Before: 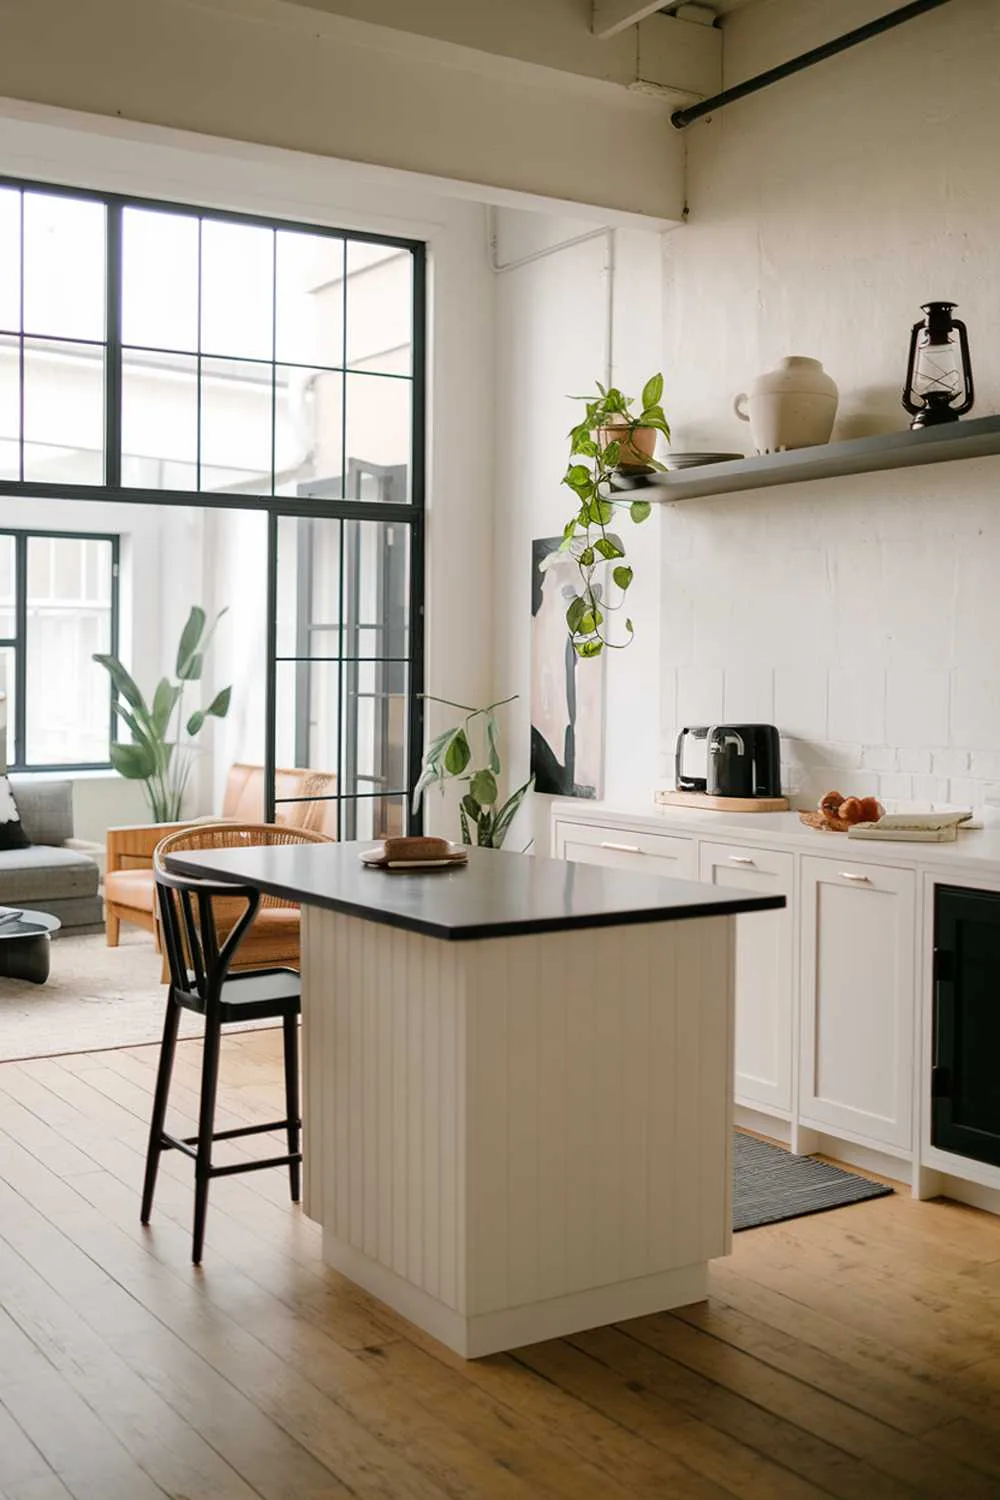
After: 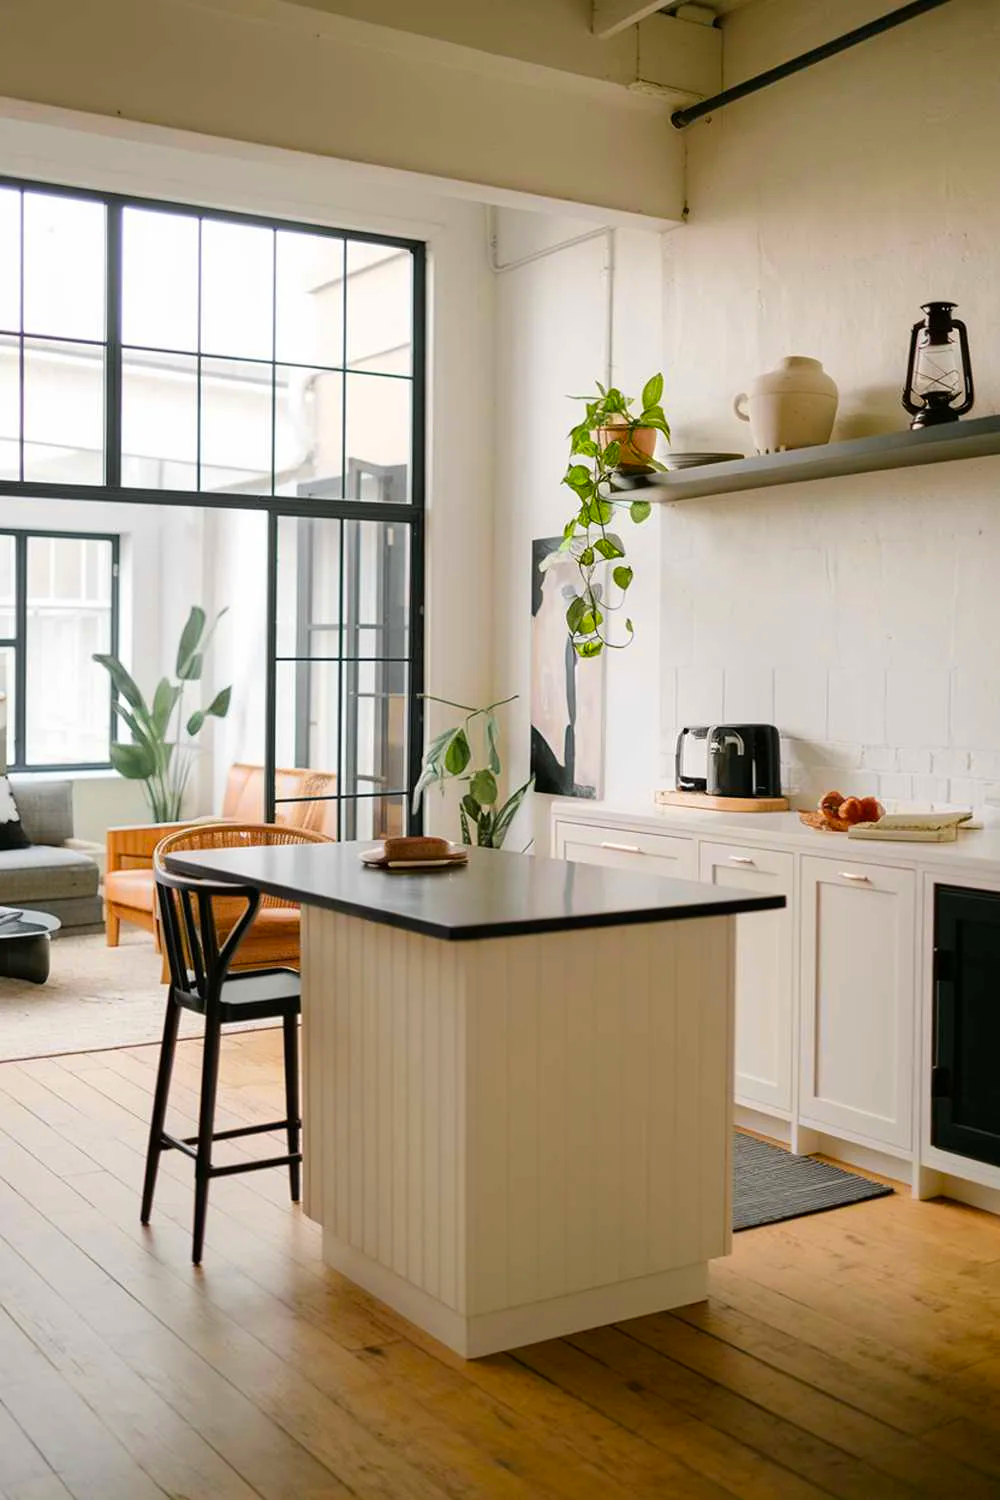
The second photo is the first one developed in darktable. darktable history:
color zones: curves: ch0 [(0.224, 0.526) (0.75, 0.5)]; ch1 [(0.055, 0.526) (0.224, 0.761) (0.377, 0.526) (0.75, 0.5)]
